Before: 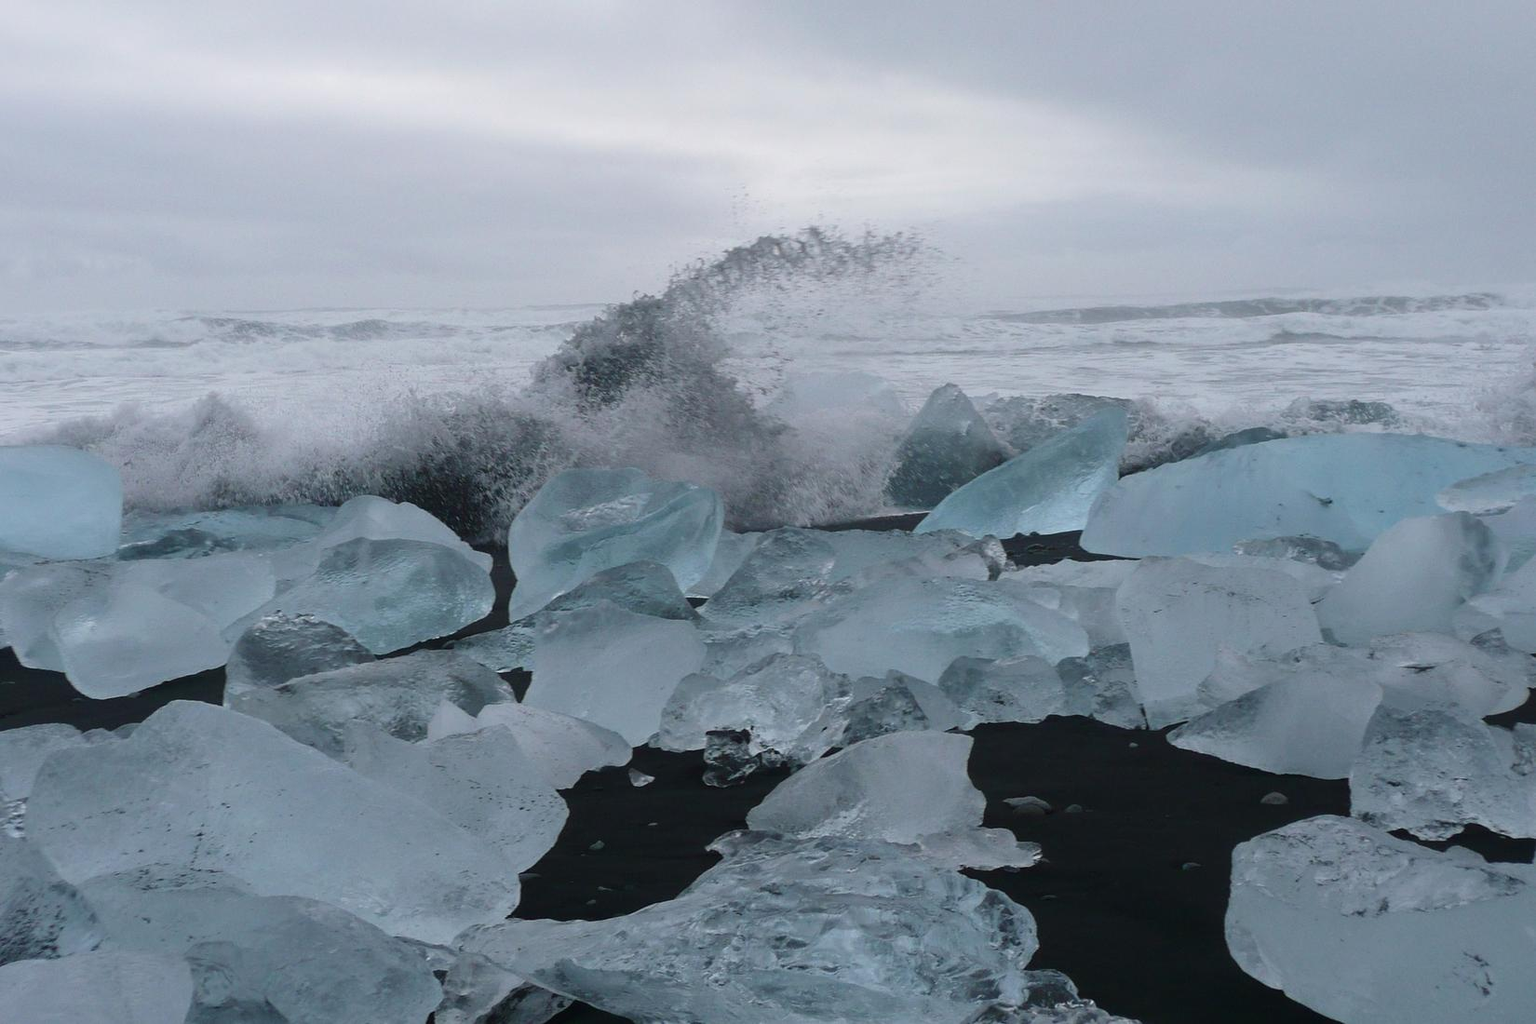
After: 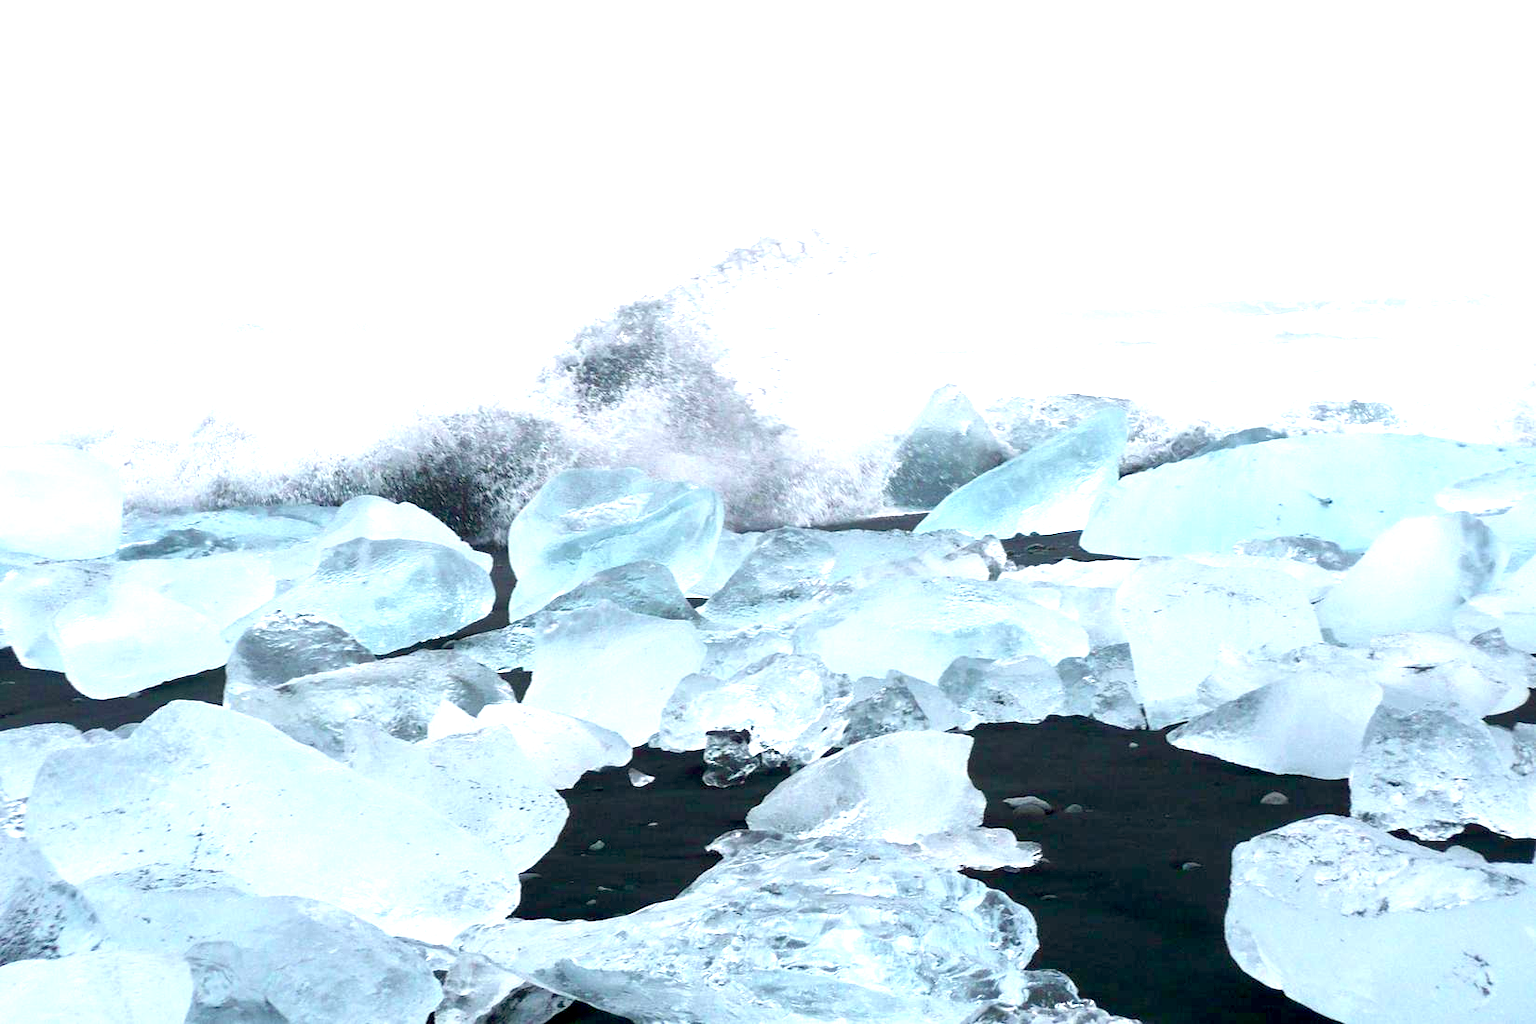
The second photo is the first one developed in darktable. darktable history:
exposure: black level correction 0.005, exposure 2.078 EV, compensate exposure bias true, compensate highlight preservation false
